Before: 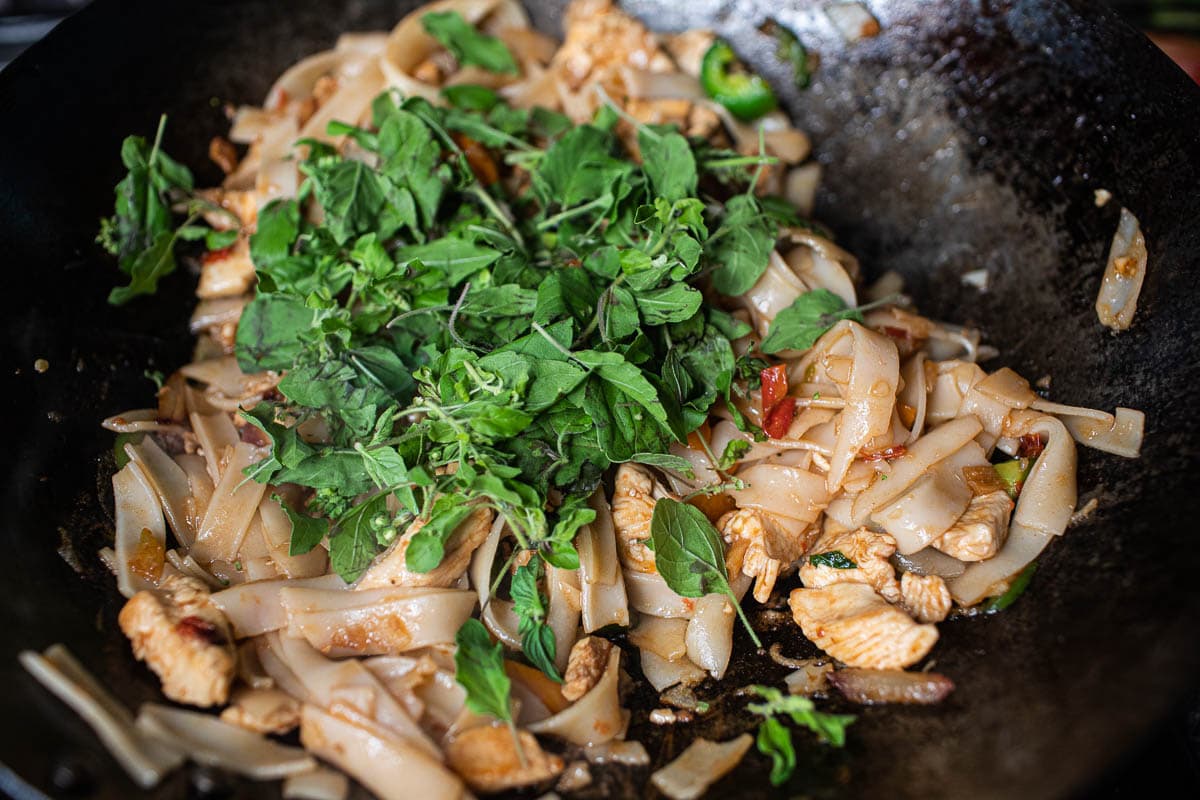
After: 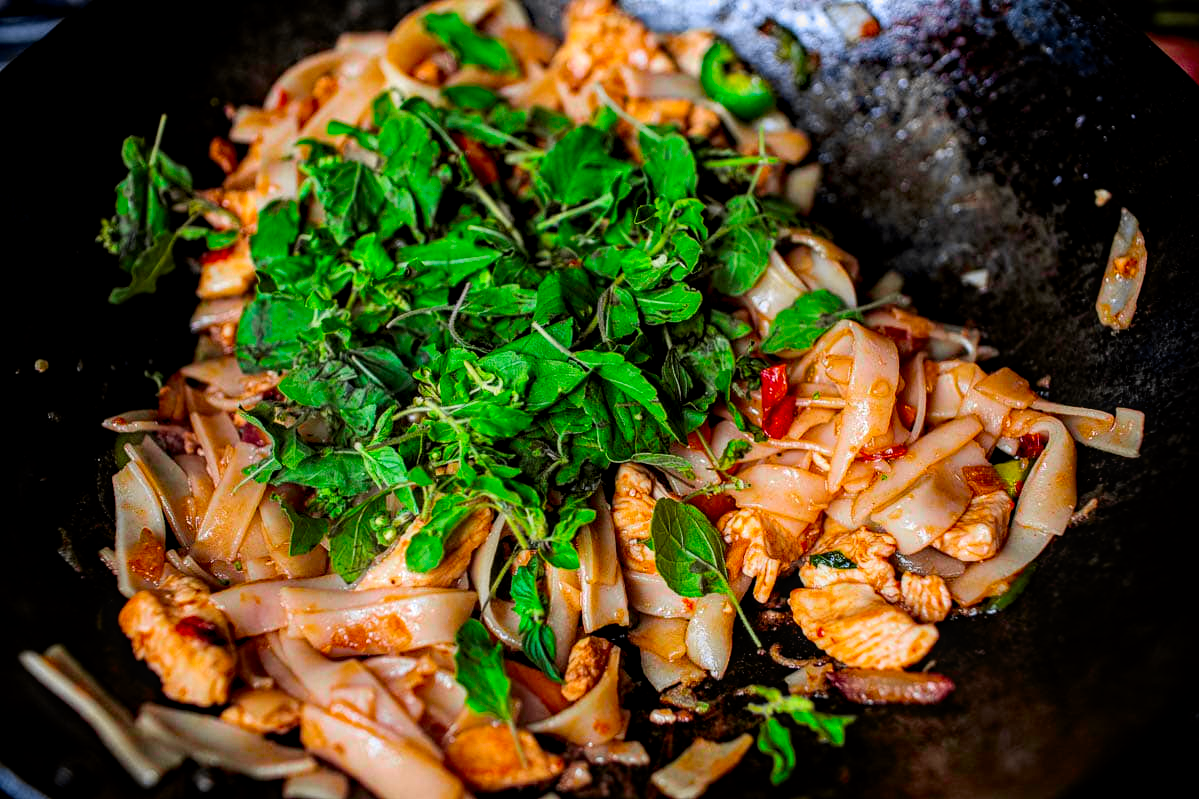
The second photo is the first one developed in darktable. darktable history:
contrast brightness saturation: saturation 0.5
tone curve: curves: ch0 [(0, 0) (0.087, 0.054) (0.281, 0.245) (0.532, 0.514) (0.835, 0.818) (0.994, 0.955)]; ch1 [(0, 0) (0.27, 0.195) (0.406, 0.435) (0.452, 0.474) (0.495, 0.5) (0.514, 0.508) (0.537, 0.556) (0.654, 0.689) (1, 1)]; ch2 [(0, 0) (0.269, 0.299) (0.459, 0.441) (0.498, 0.499) (0.523, 0.52) (0.551, 0.549) (0.633, 0.625) (0.659, 0.681) (0.718, 0.764) (1, 1)], color space Lab, independent channels, preserve colors none
filmic rgb: middle gray luminance 18.42%, black relative exposure -11.45 EV, white relative exposure 2.55 EV, threshold 6 EV, target black luminance 0%, hardness 8.41, latitude 99%, contrast 1.084, shadows ↔ highlights balance 0.505%, add noise in highlights 0, preserve chrominance max RGB, color science v3 (2019), use custom middle-gray values true, iterations of high-quality reconstruction 0, contrast in highlights soft, enable highlight reconstruction true
haze removal: compatibility mode true, adaptive false
local contrast: detail 130%
